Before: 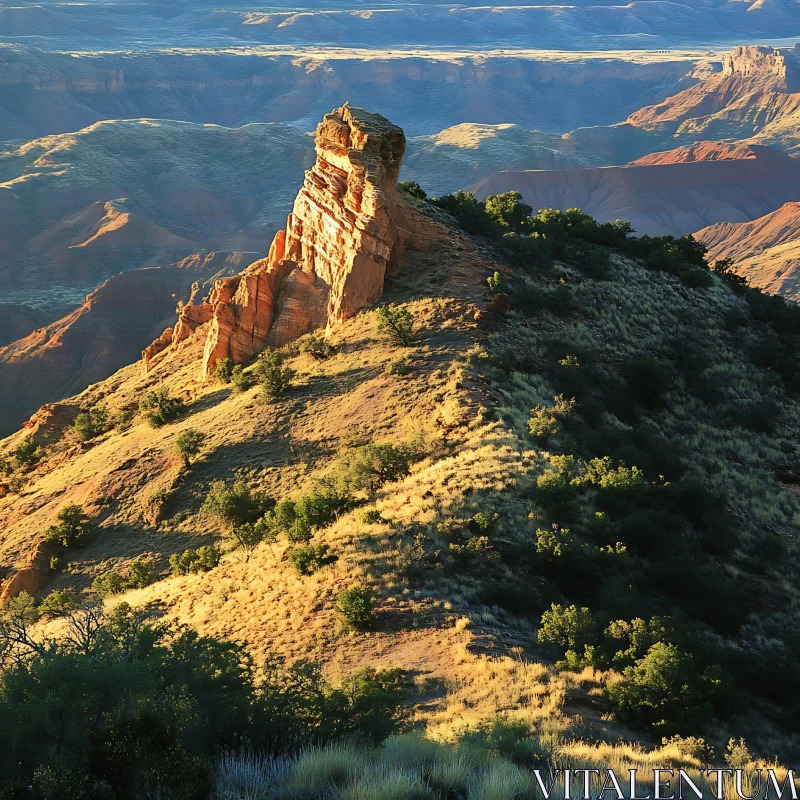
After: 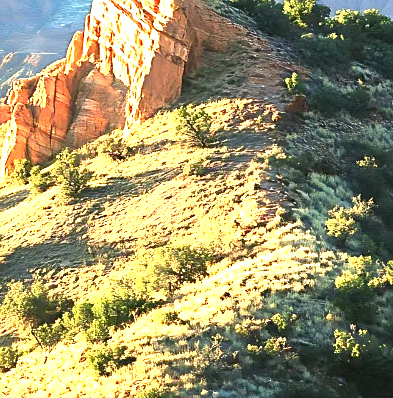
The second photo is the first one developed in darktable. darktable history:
crop: left 25.348%, top 24.974%, right 25.453%, bottom 25.205%
sharpen: amount 0.211
exposure: black level correction 0.001, exposure 1.828 EV, compensate highlight preservation false
